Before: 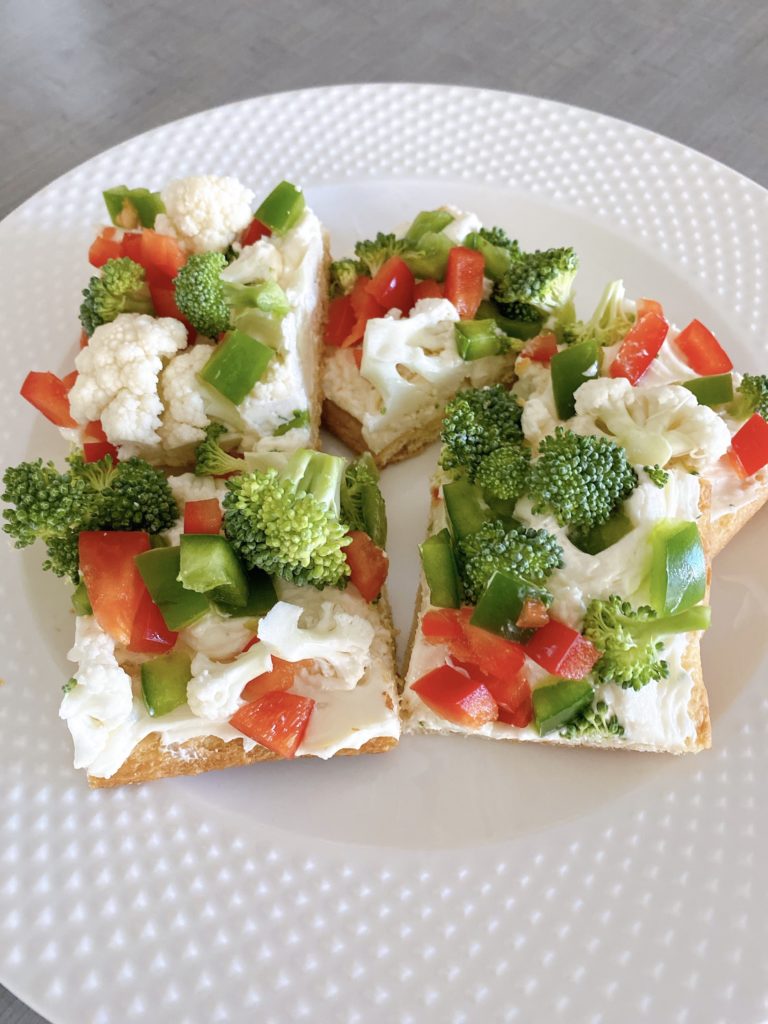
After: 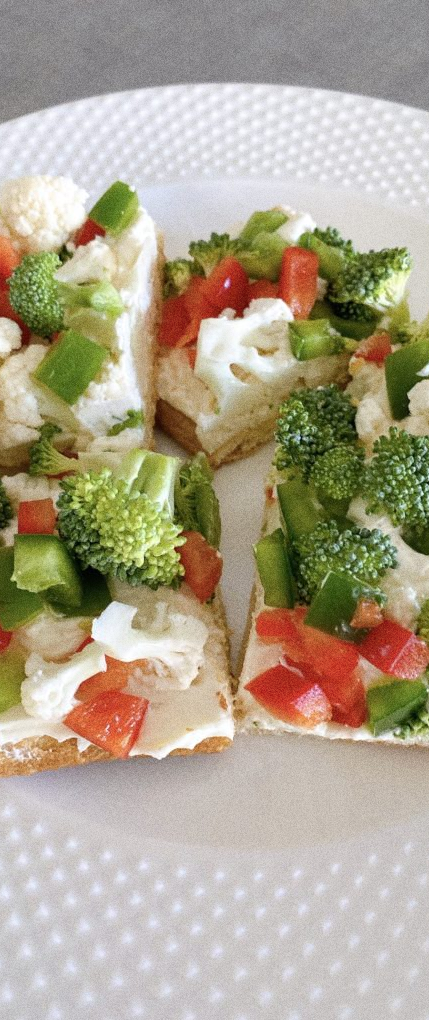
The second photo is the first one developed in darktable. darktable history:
crop: left 21.674%, right 22.086%
grain: coarseness 8.68 ISO, strength 31.94%
